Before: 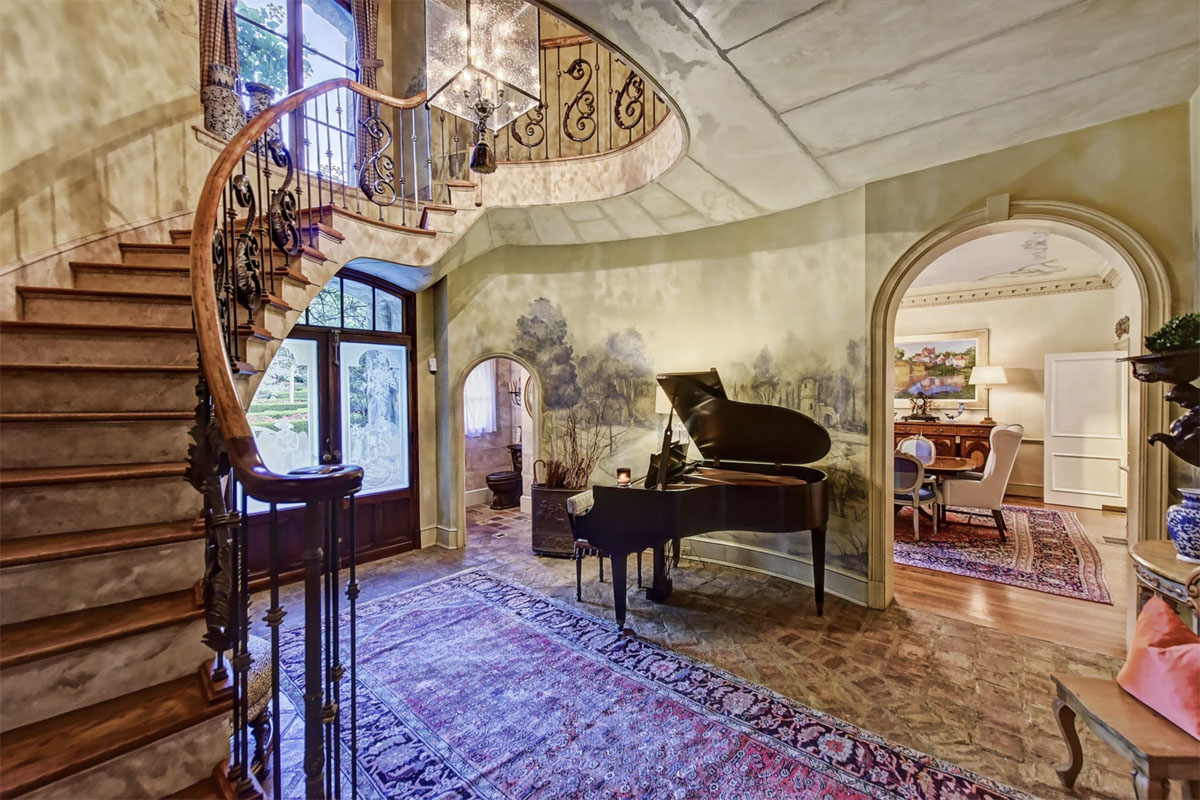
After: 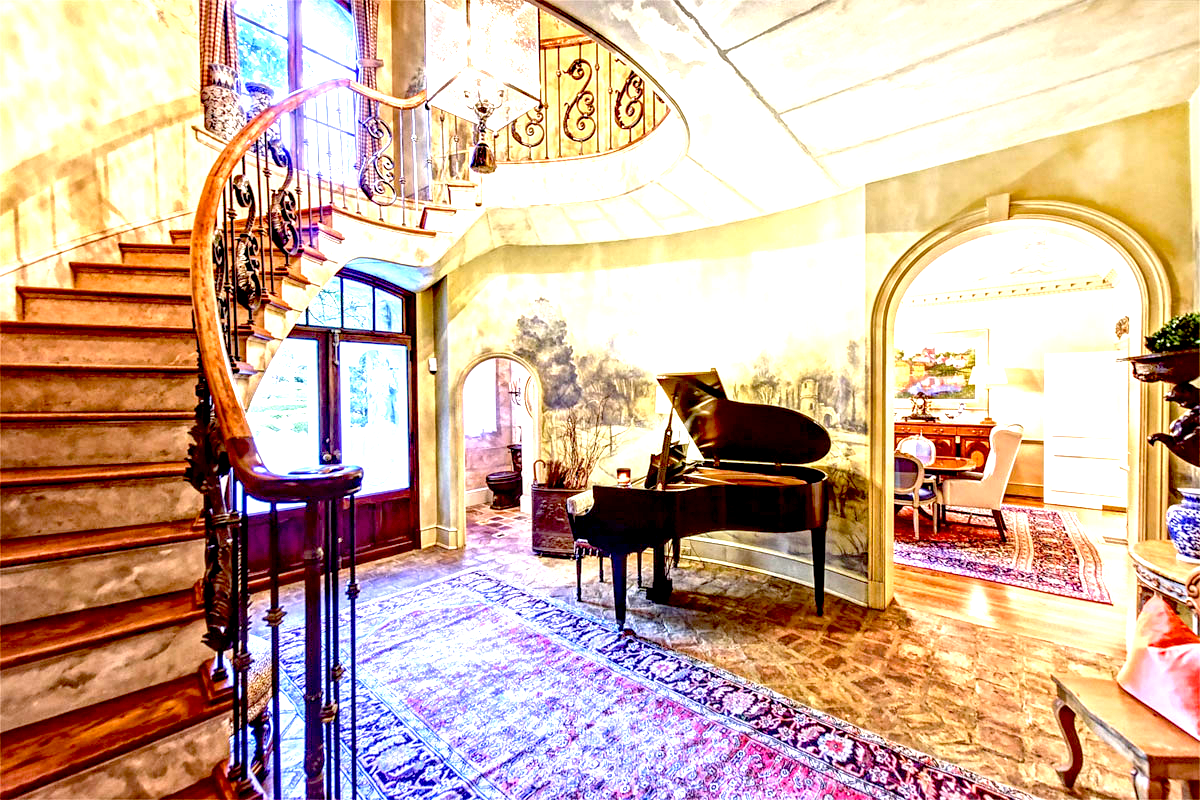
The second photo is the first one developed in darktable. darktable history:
exposure: black level correction 0.016, exposure 1.774 EV, compensate highlight preservation false
local contrast: on, module defaults
